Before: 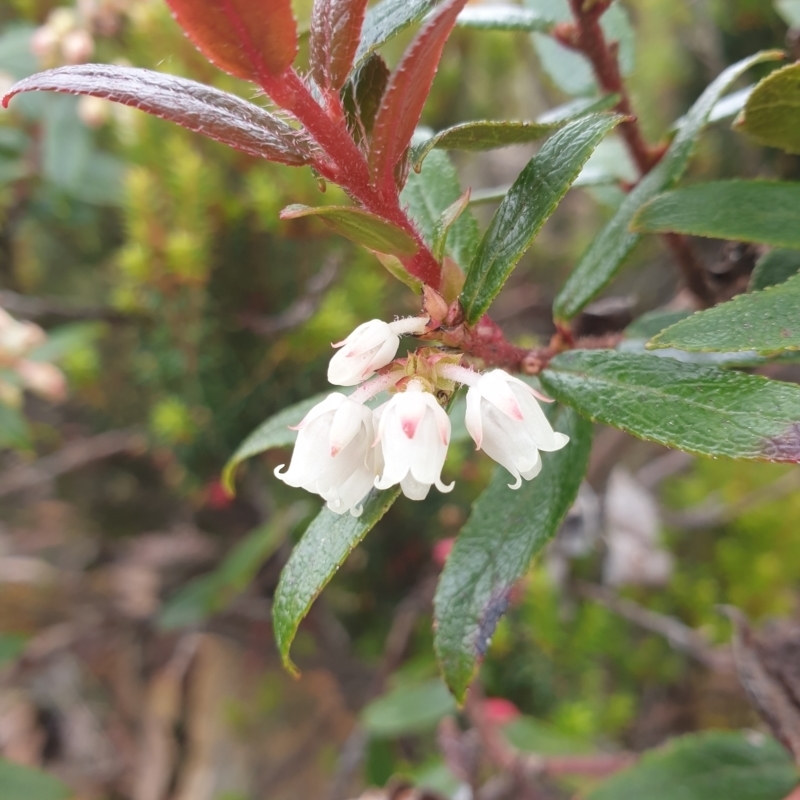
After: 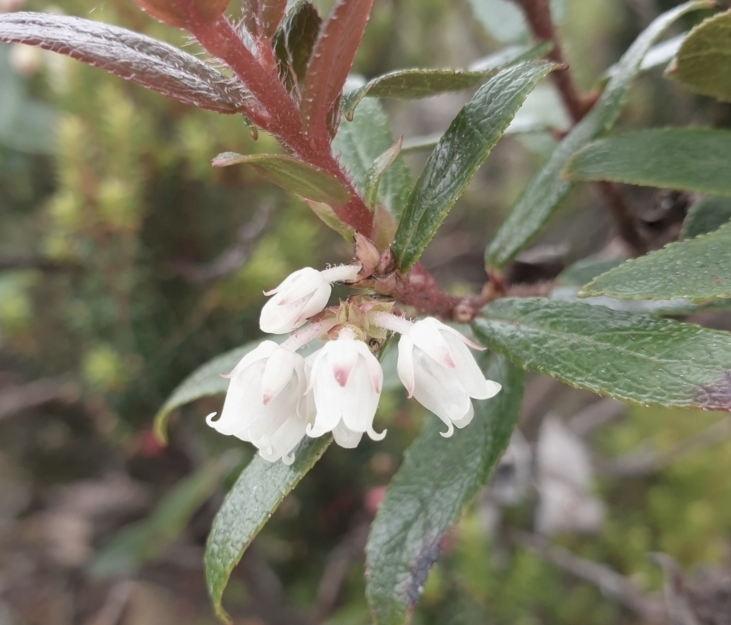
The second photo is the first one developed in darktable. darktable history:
crop: left 8.53%, top 6.536%, bottom 15.306%
contrast brightness saturation: contrast -0.059, saturation -0.395
exposure: black level correction 0.009, exposure 0.016 EV, compensate exposure bias true, compensate highlight preservation false
